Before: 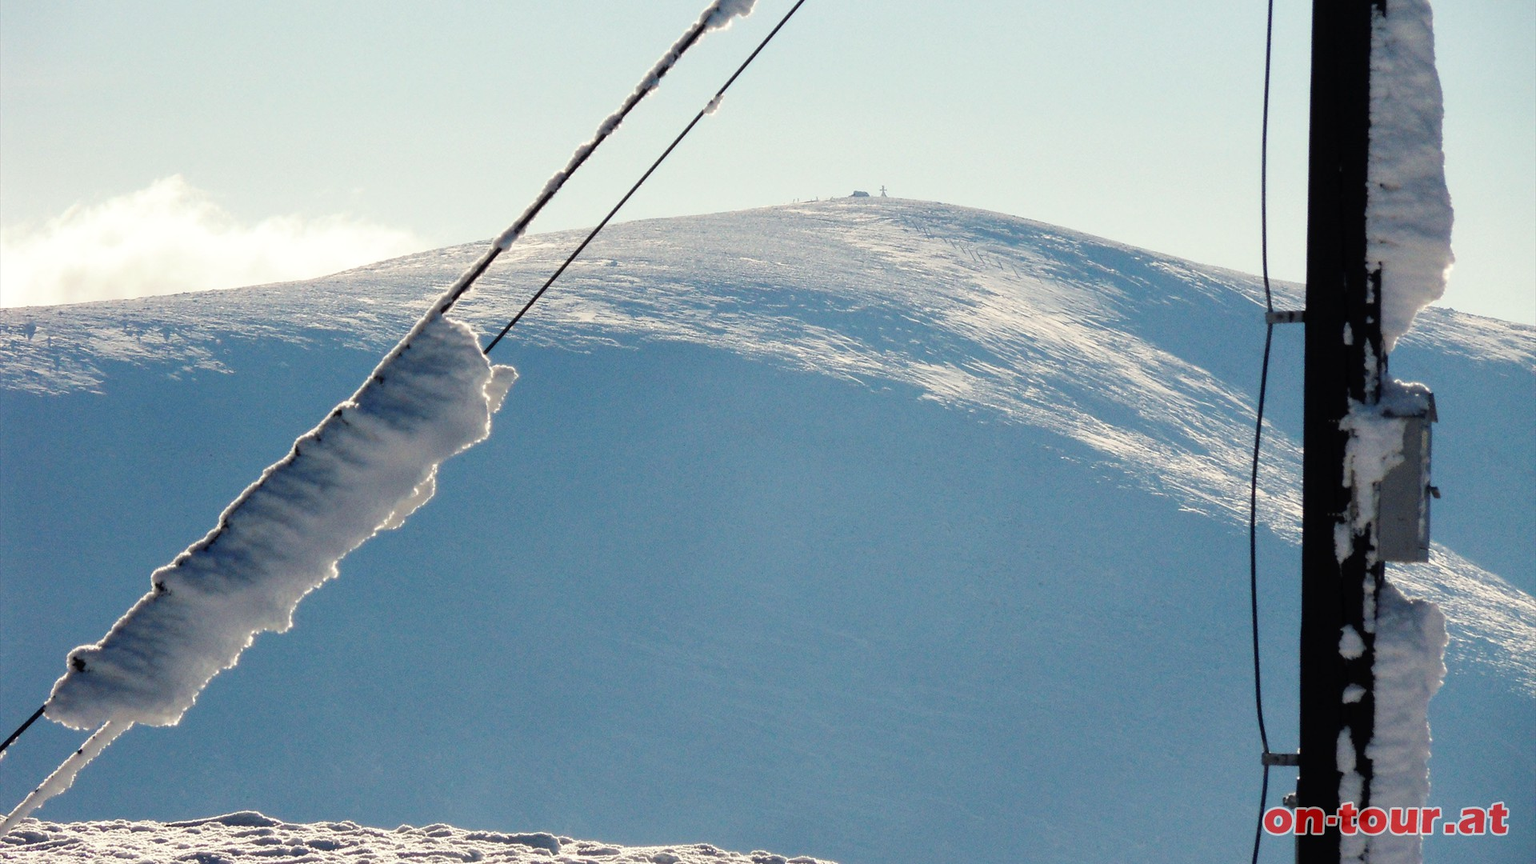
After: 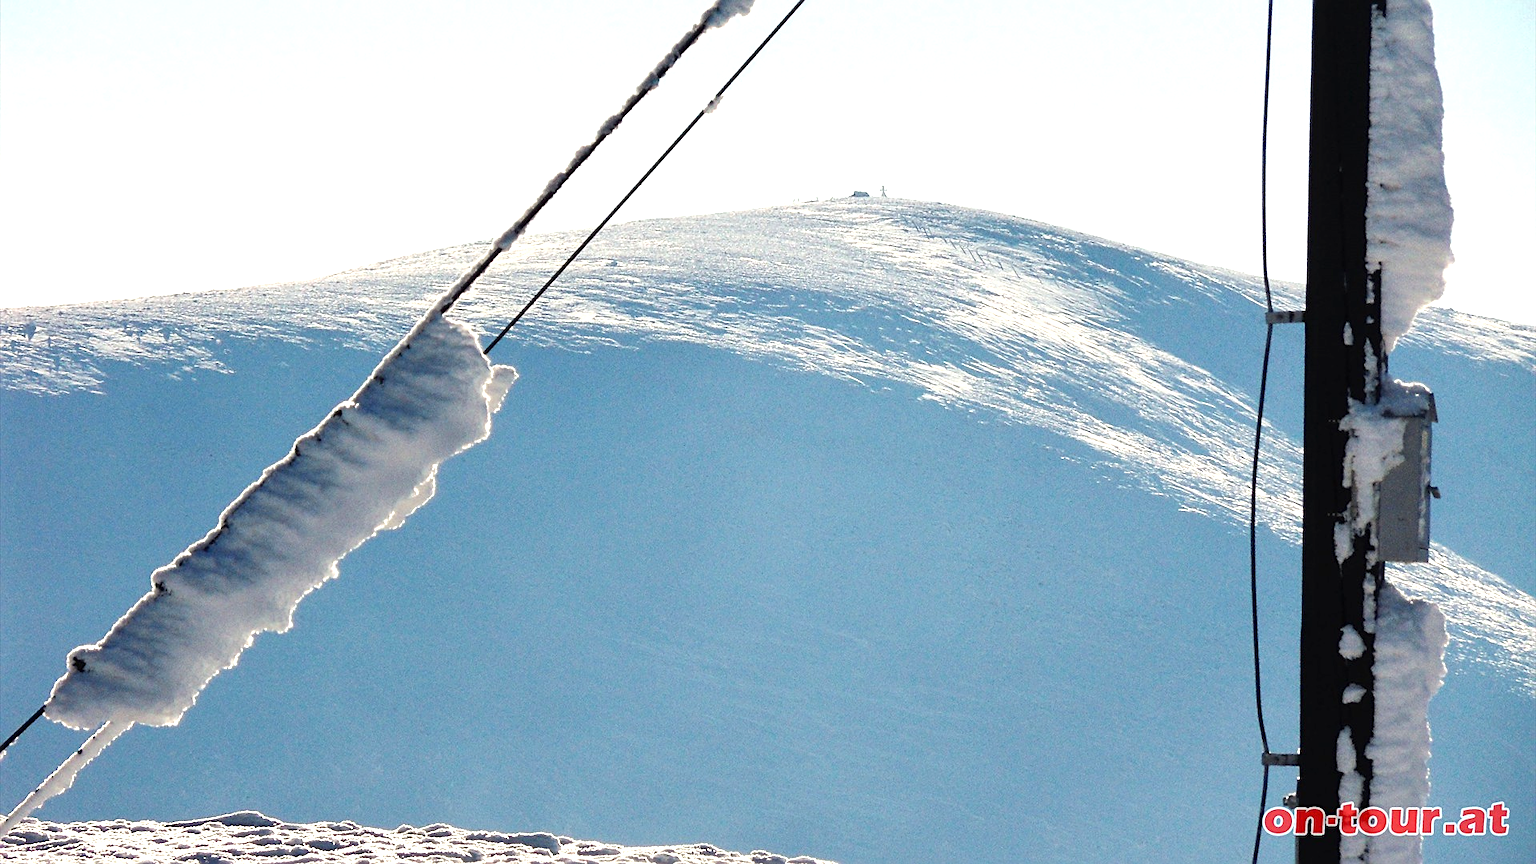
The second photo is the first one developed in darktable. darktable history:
exposure: black level correction 0, exposure 0.698 EV, compensate highlight preservation false
shadows and highlights: shadows 37.49, highlights -27.06, soften with gaussian
sharpen: on, module defaults
